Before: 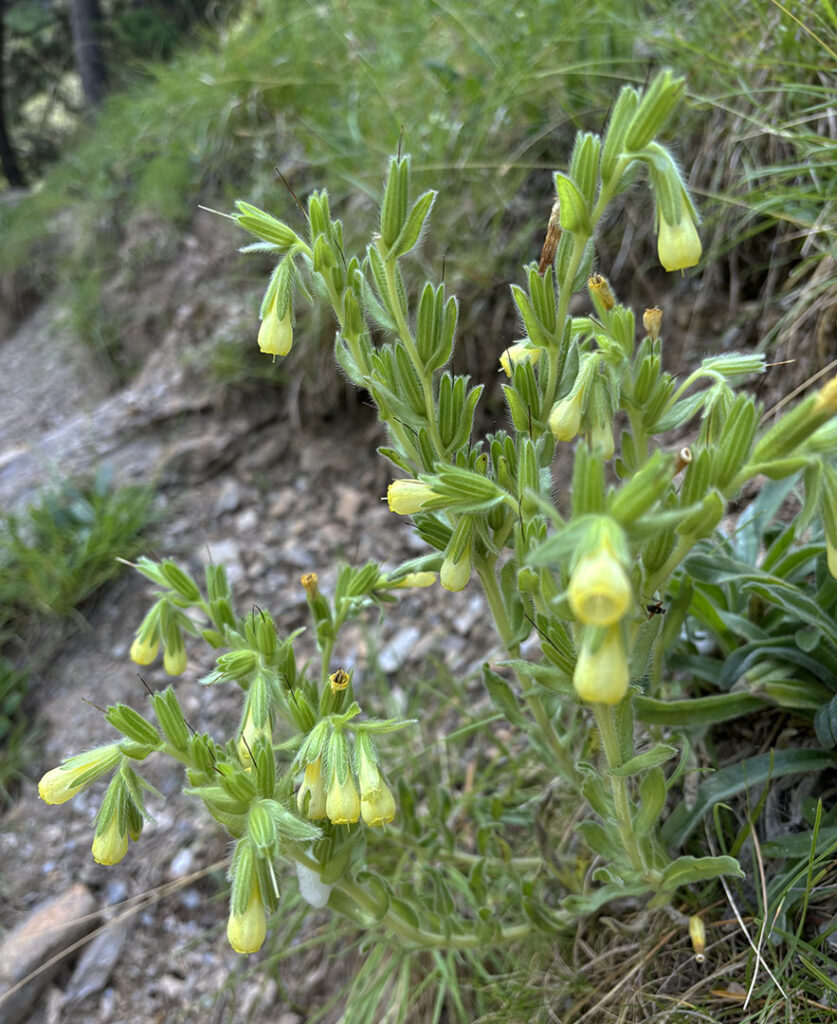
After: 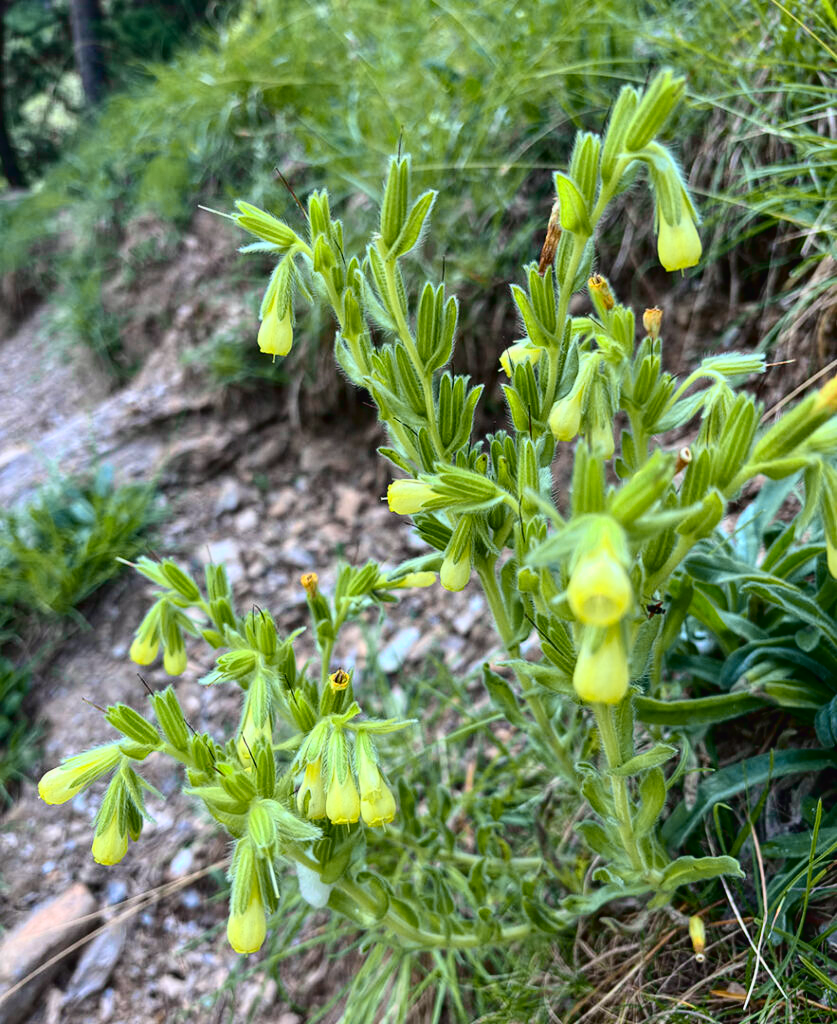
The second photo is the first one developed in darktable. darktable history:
tone curve: curves: ch0 [(0, 0.031) (0.139, 0.084) (0.311, 0.278) (0.495, 0.544) (0.718, 0.816) (0.841, 0.909) (1, 0.967)]; ch1 [(0, 0) (0.272, 0.249) (0.388, 0.385) (0.479, 0.456) (0.495, 0.497) (0.538, 0.55) (0.578, 0.595) (0.707, 0.778) (1, 1)]; ch2 [(0, 0) (0.125, 0.089) (0.353, 0.329) (0.443, 0.408) (0.502, 0.495) (0.56, 0.553) (0.608, 0.631) (1, 1)], color space Lab, independent channels, preserve colors none
local contrast: highlights 100%, shadows 100%, detail 120%, midtone range 0.2
